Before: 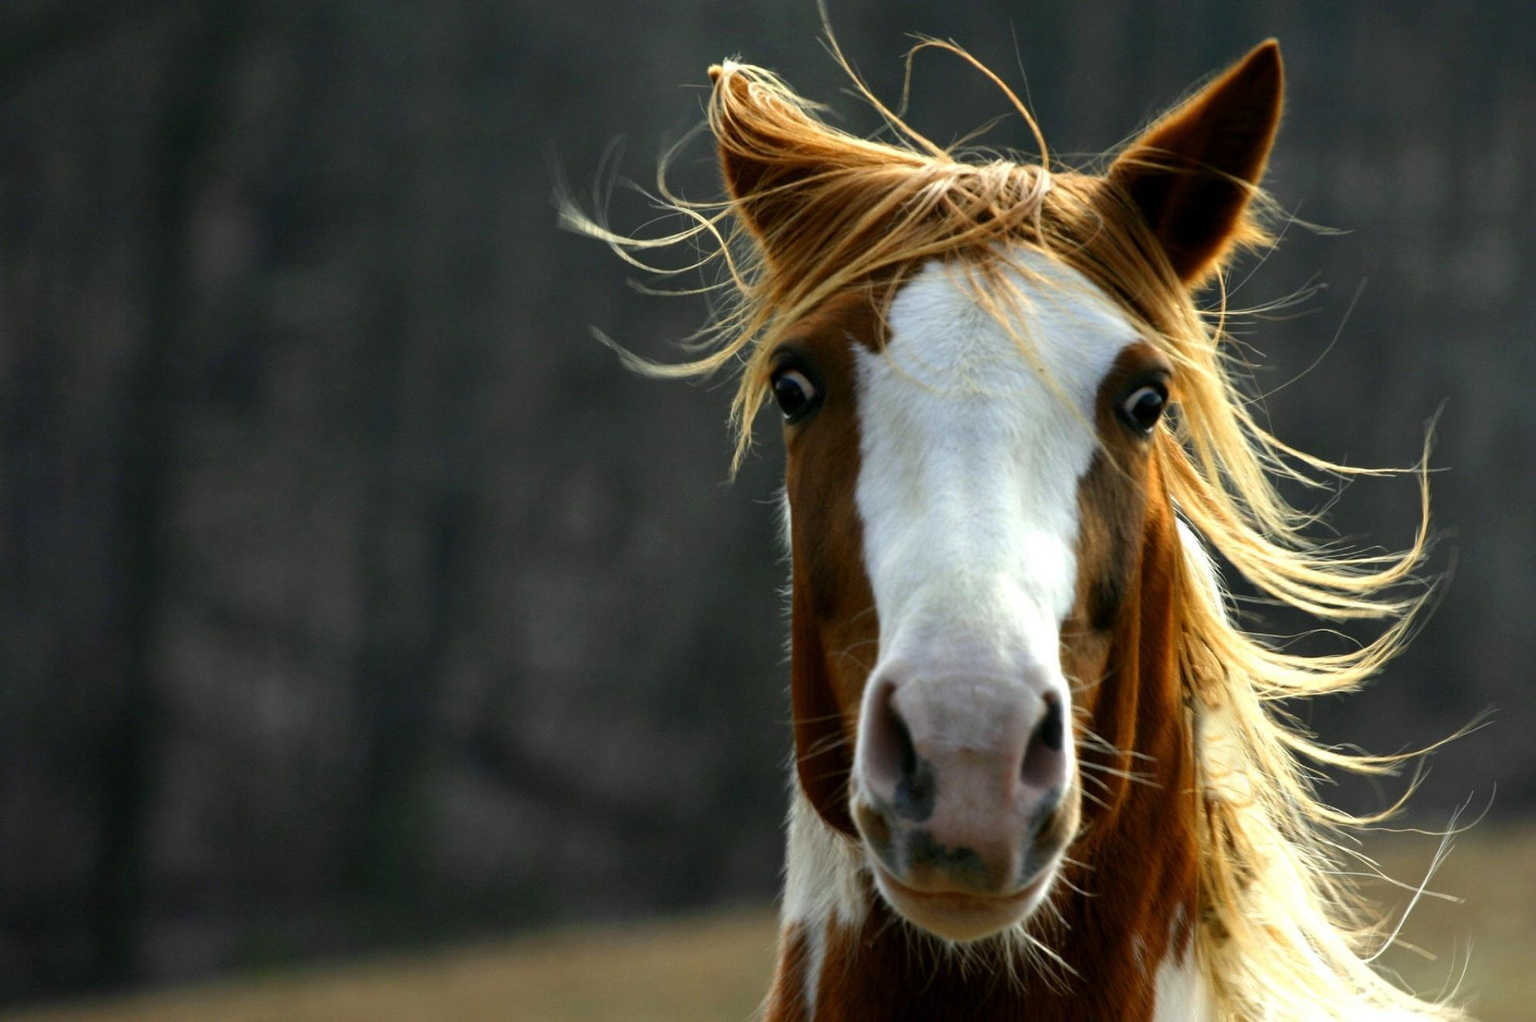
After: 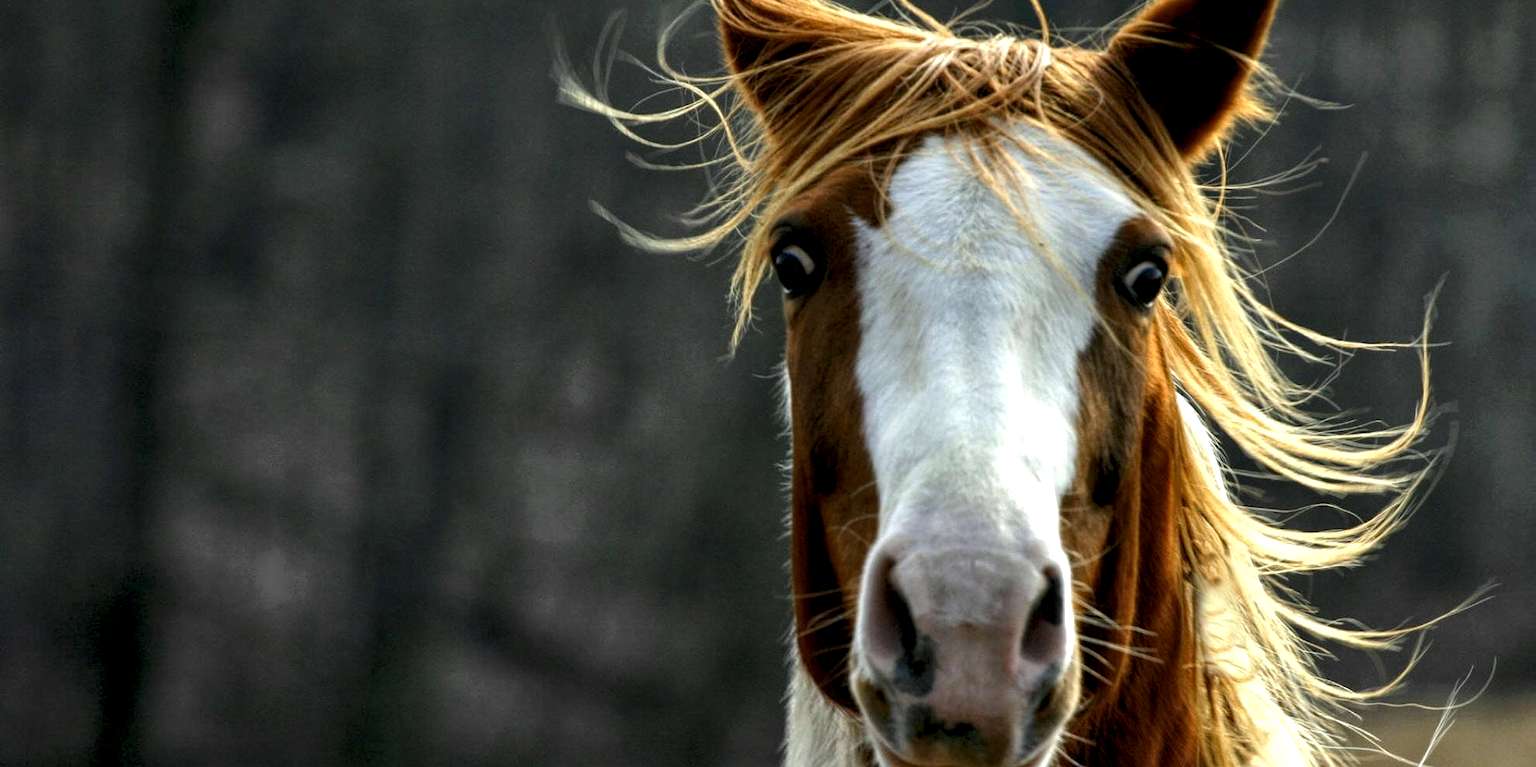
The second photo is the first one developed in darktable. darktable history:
crop and rotate: top 12.364%, bottom 12.557%
local contrast: highlights 102%, shadows 100%, detail 200%, midtone range 0.2
